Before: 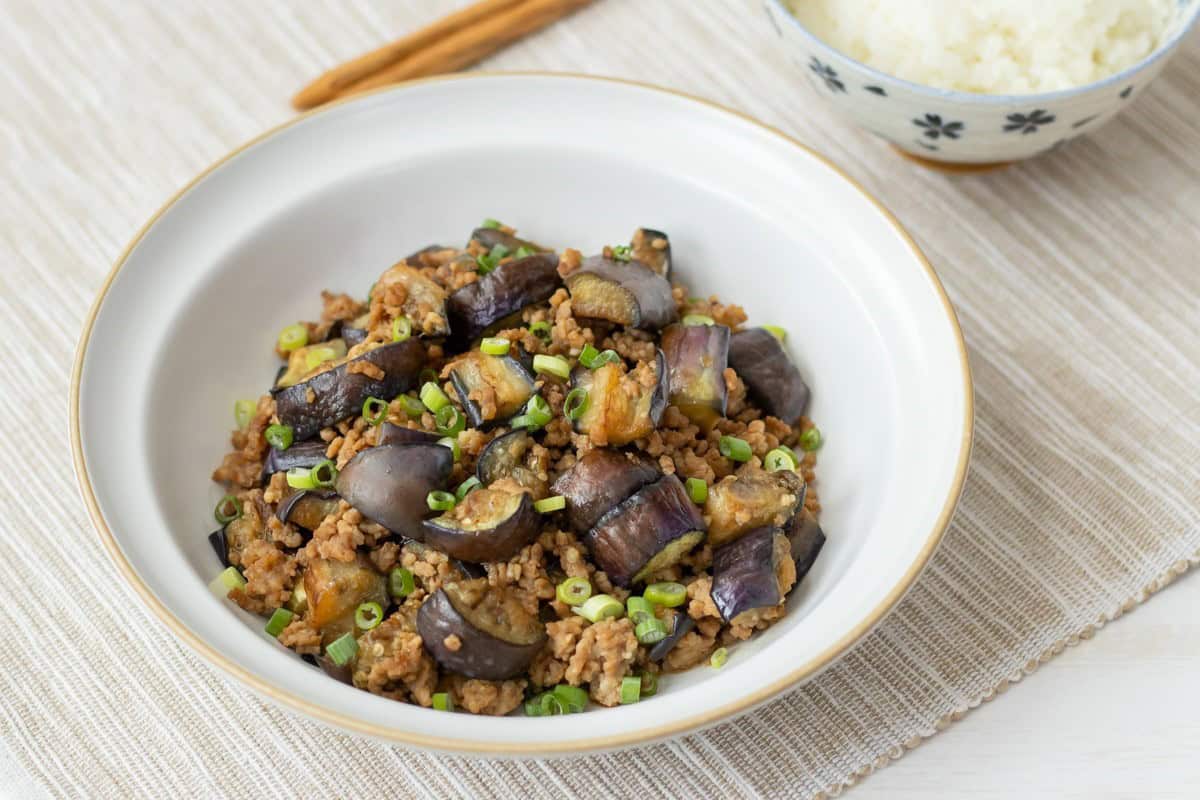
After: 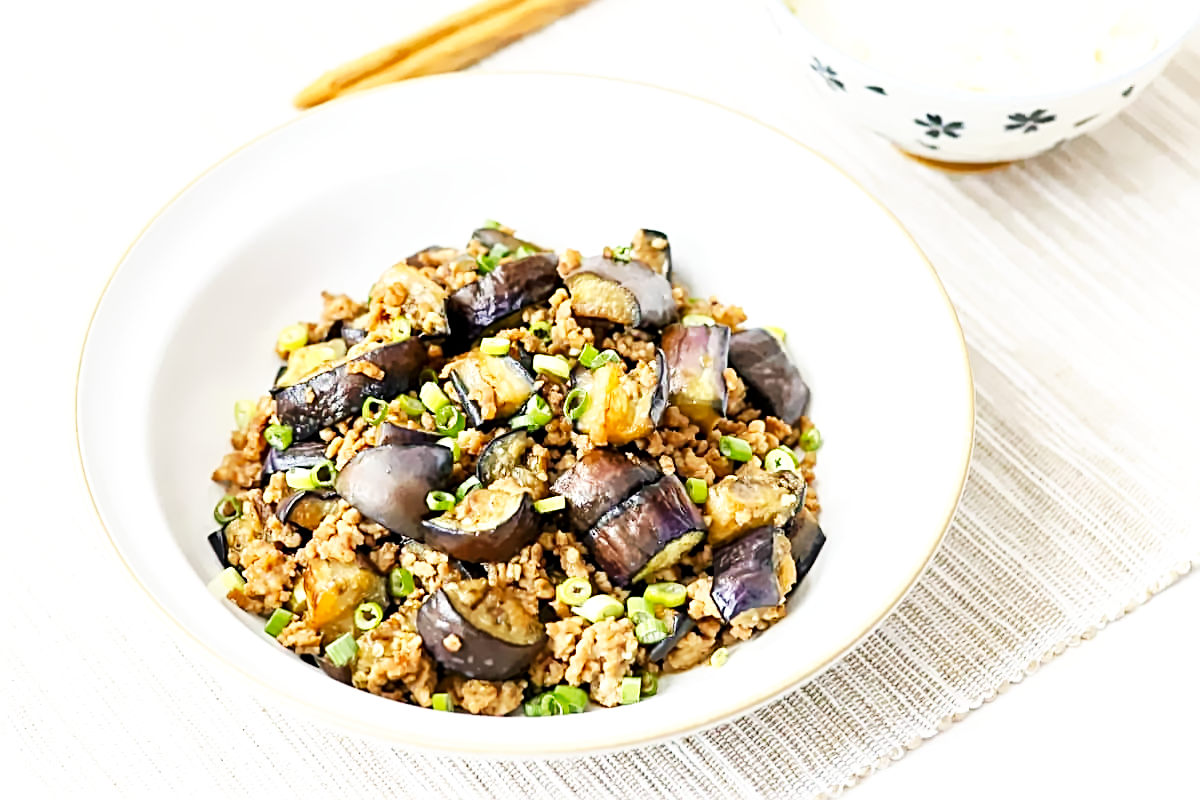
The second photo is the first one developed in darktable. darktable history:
base curve: curves: ch0 [(0, 0) (0.007, 0.004) (0.027, 0.03) (0.046, 0.07) (0.207, 0.54) (0.442, 0.872) (0.673, 0.972) (1, 1)], preserve colors none
lens correction: scale 1, crop 1, focal 35, aperture 5, distance 3.79, camera "Canon EOS 6D", lens "Sigma 35mm f/1.4 DG HSM"
denoise (profiled) #1: central pixel weight 0, a [-1, 0, 0], b [0, 0, 0], y [[0, 0, 0.5 ×5] ×4, [0.5 ×7], [0.5 ×7]], fix various bugs in algorithm false, upgrade profiled transform false, color mode RGB, compensate highlight preservation false | blend: blend mode color, opacity 100%; mask: uniform (no mask)
sharpen: radius 2.817, amount 0.715
hot pixels: on, module defaults
local contrast: highlights 100%, shadows 100%, detail 120%, midtone range 0.2
color balance: mode lift, gamma, gain (sRGB), lift [1, 1, 1.022, 1.026]
denoise (profiled) "1": central pixel weight 0, a [-1, 0, 0], b [0, 0, 0], mode non-local means, y [[0, 0, 0.5 ×5] ×4, [0.5 ×7], [0.5 ×7]], fix various bugs in algorithm false, upgrade profiled transform false, color mode RGB, compensate highlight preservation false | blend: blend mode lightness, opacity 53%; mask: uniform (no mask)
